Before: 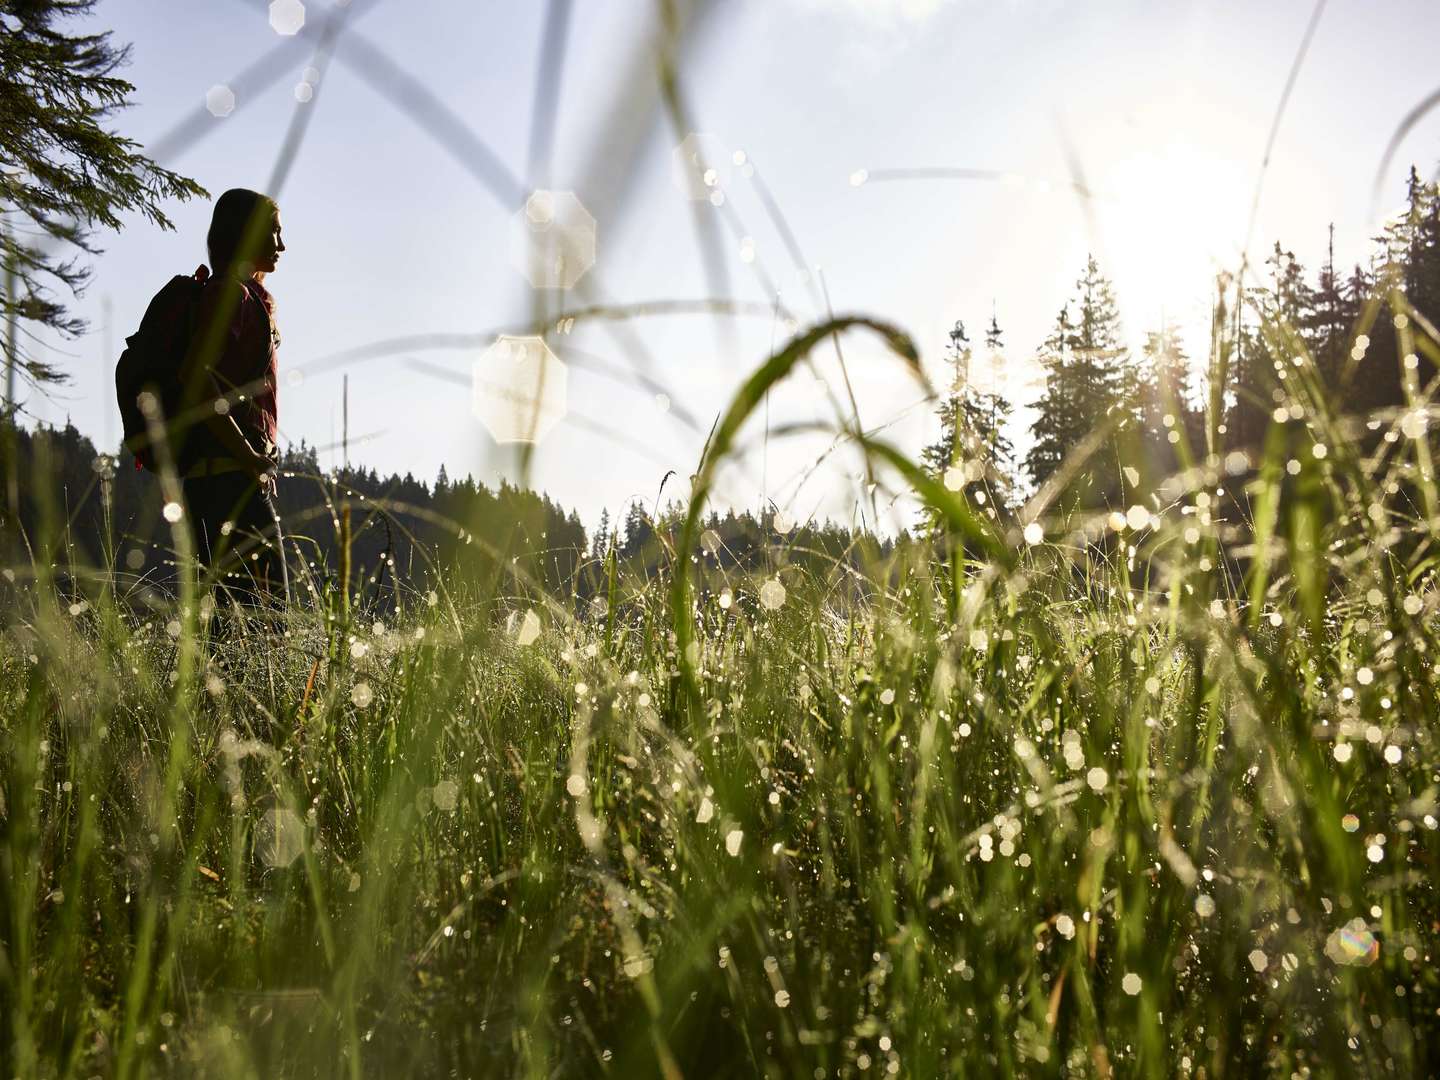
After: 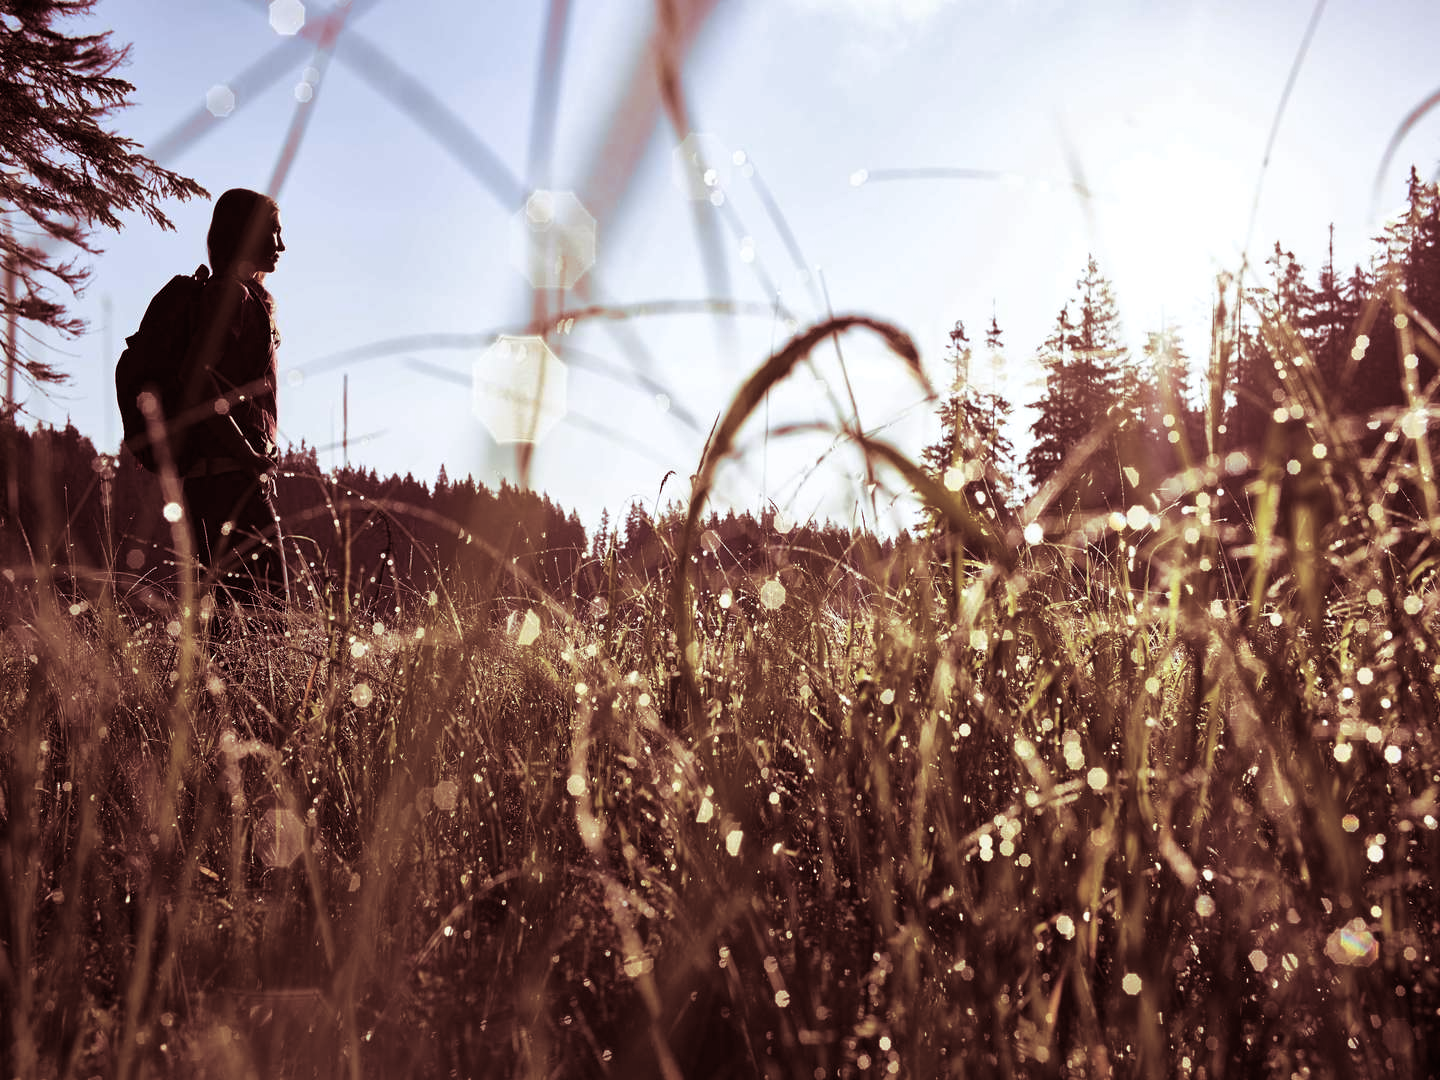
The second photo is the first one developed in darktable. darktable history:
split-toning: highlights › saturation 0, balance -61.83
white balance: red 0.976, blue 1.04
